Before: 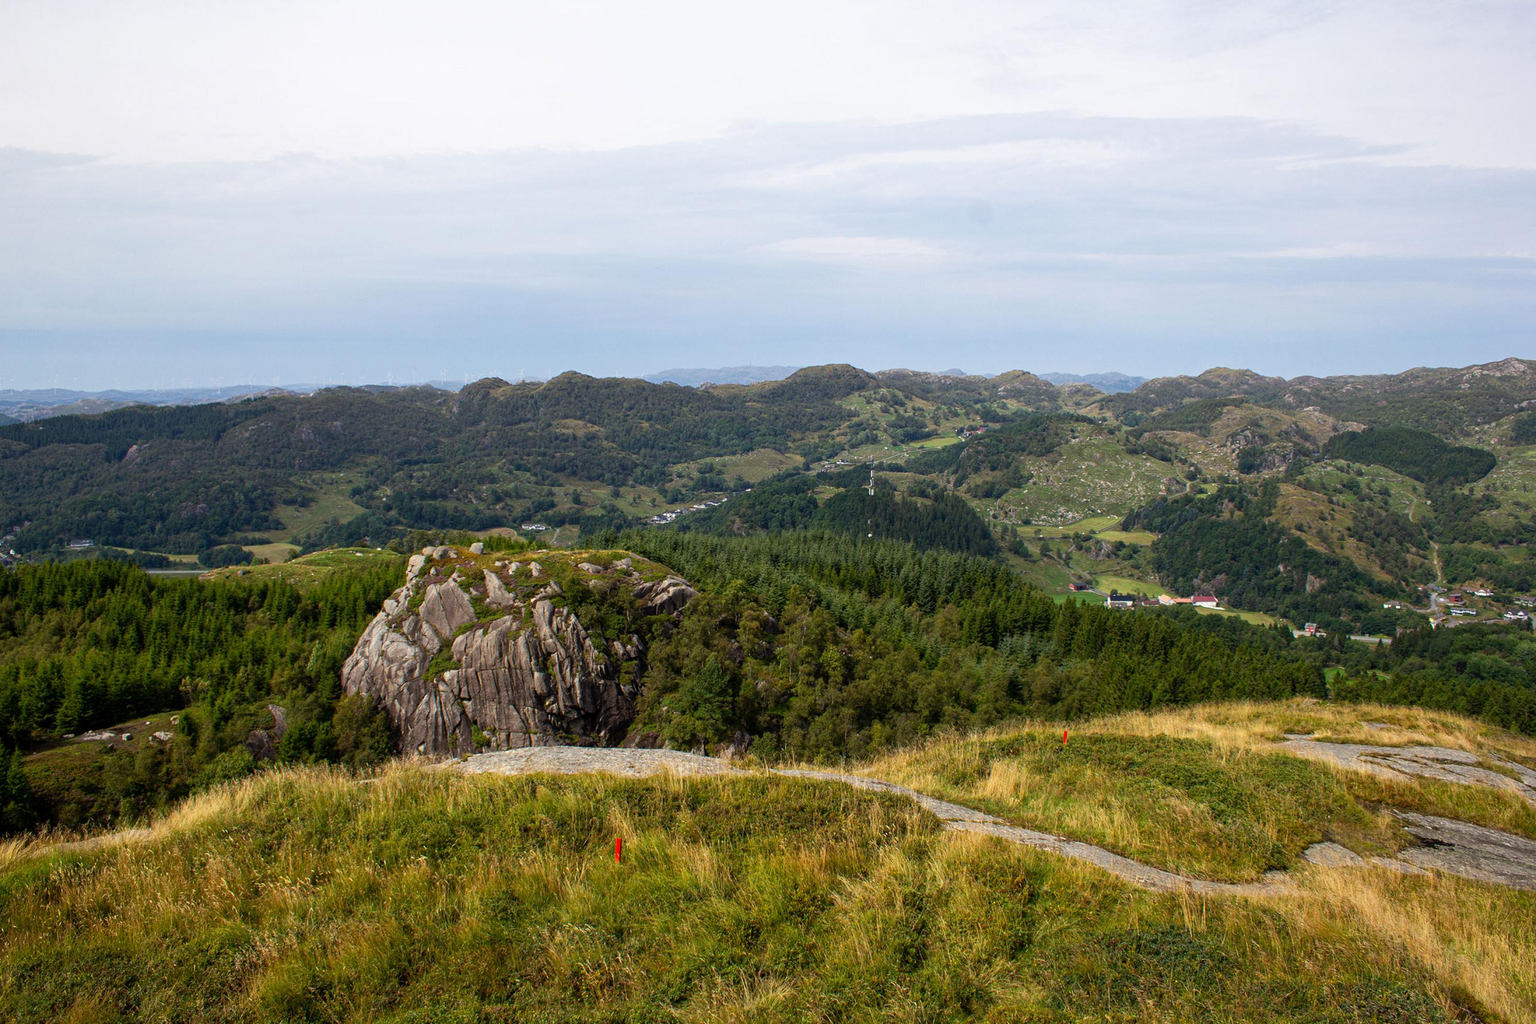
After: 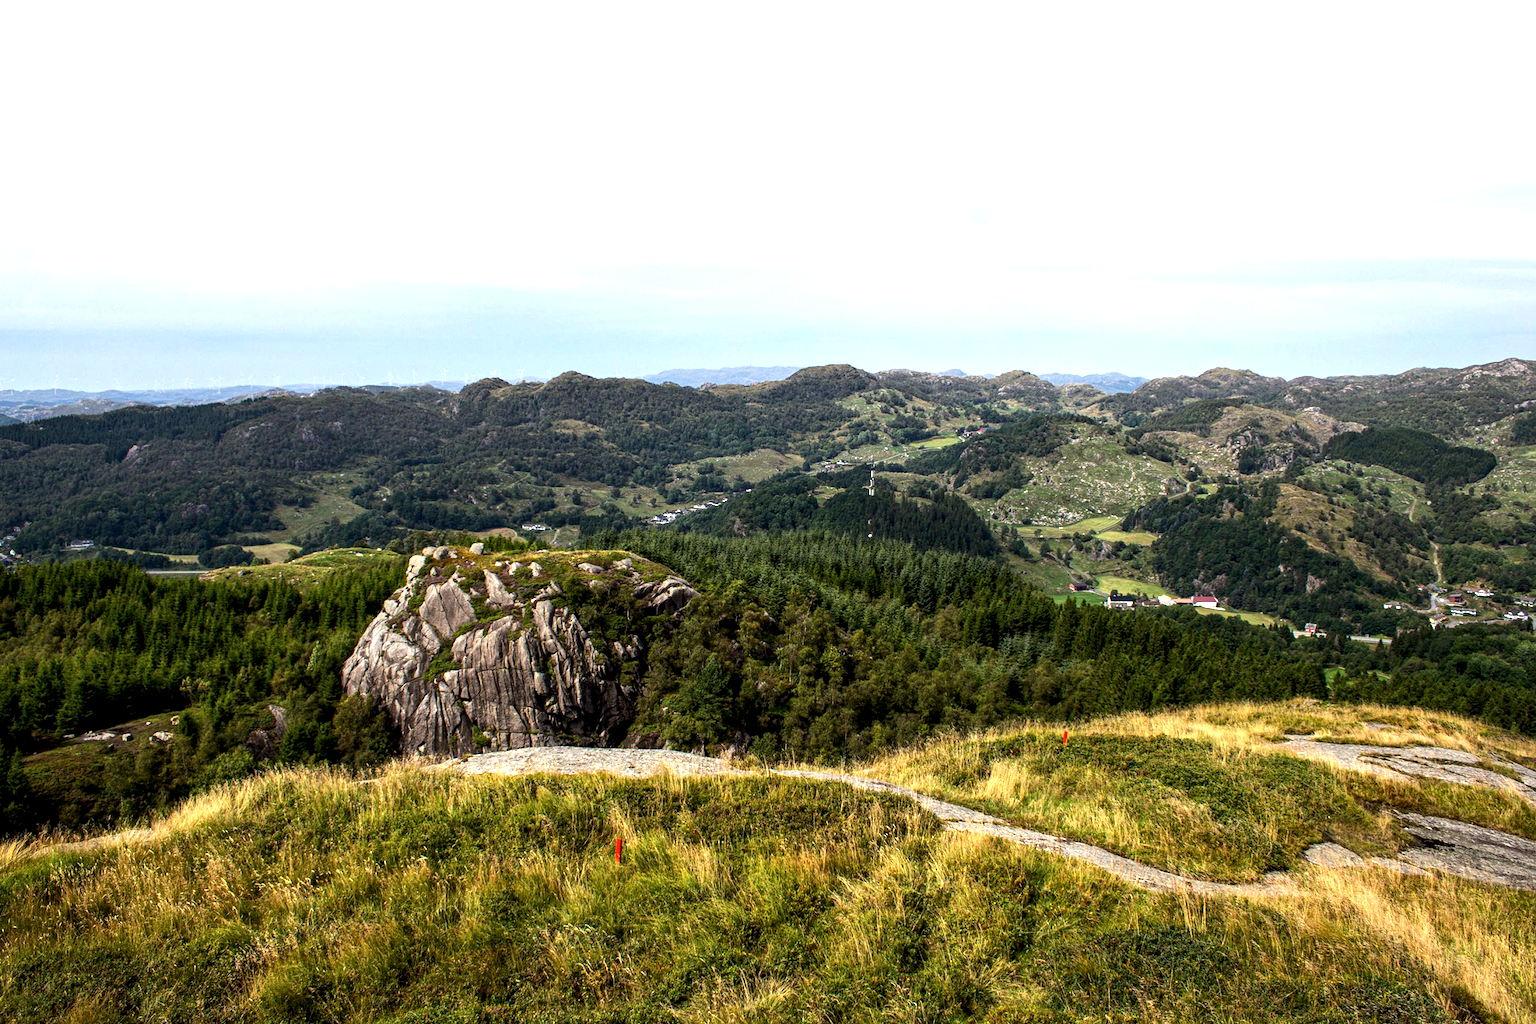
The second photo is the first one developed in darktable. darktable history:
tone equalizer: -8 EV -0.75 EV, -7 EV -0.7 EV, -6 EV -0.6 EV, -5 EV -0.4 EV, -3 EV 0.4 EV, -2 EV 0.6 EV, -1 EV 0.7 EV, +0 EV 0.75 EV, edges refinement/feathering 500, mask exposure compensation -1.57 EV, preserve details no
exposure: exposure 0.161 EV, compensate highlight preservation false
local contrast: shadows 94%
